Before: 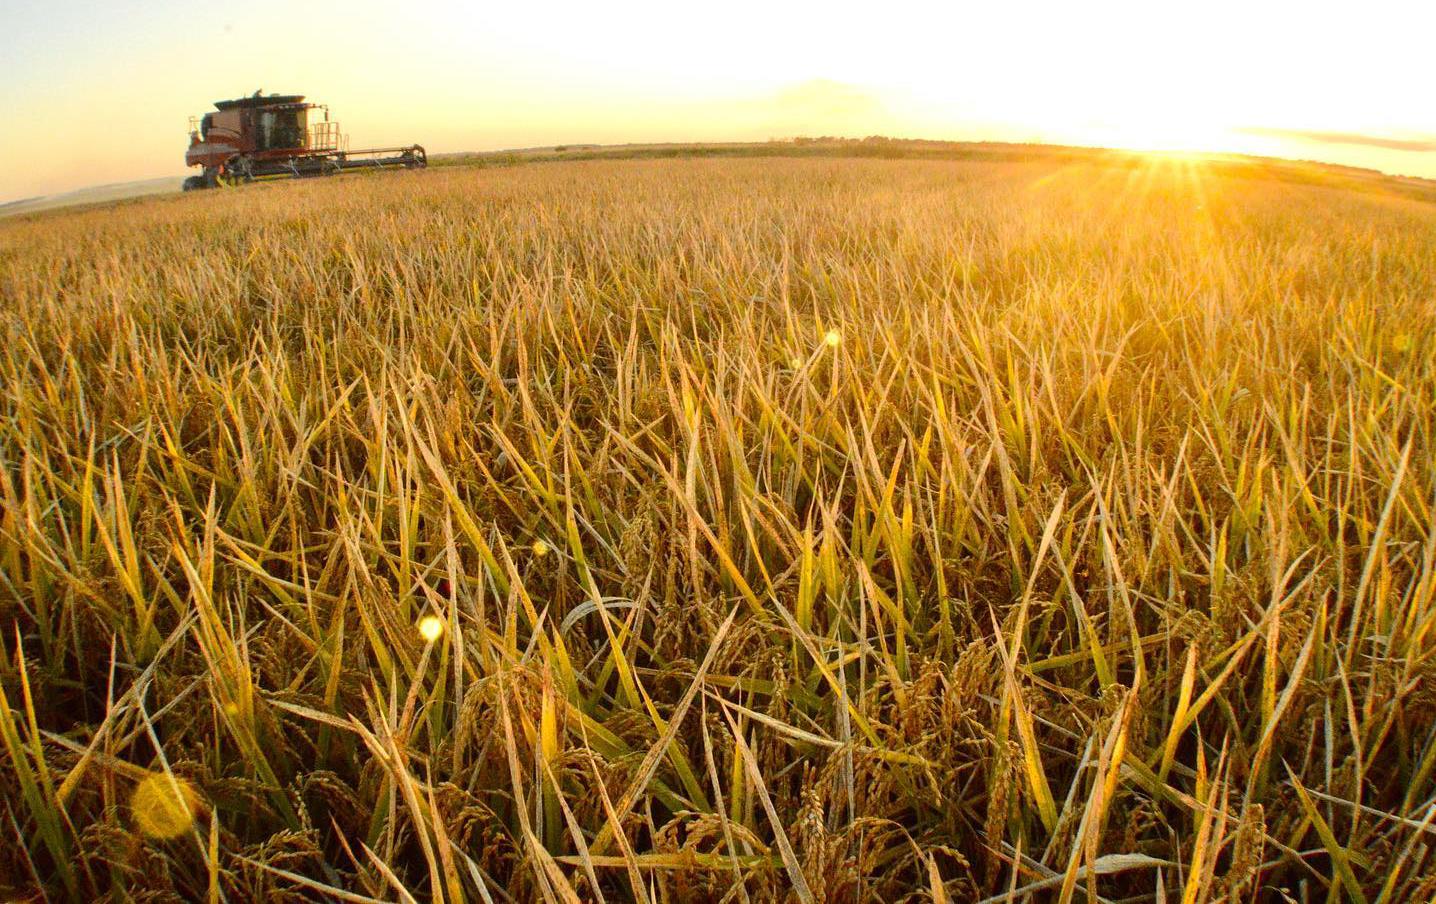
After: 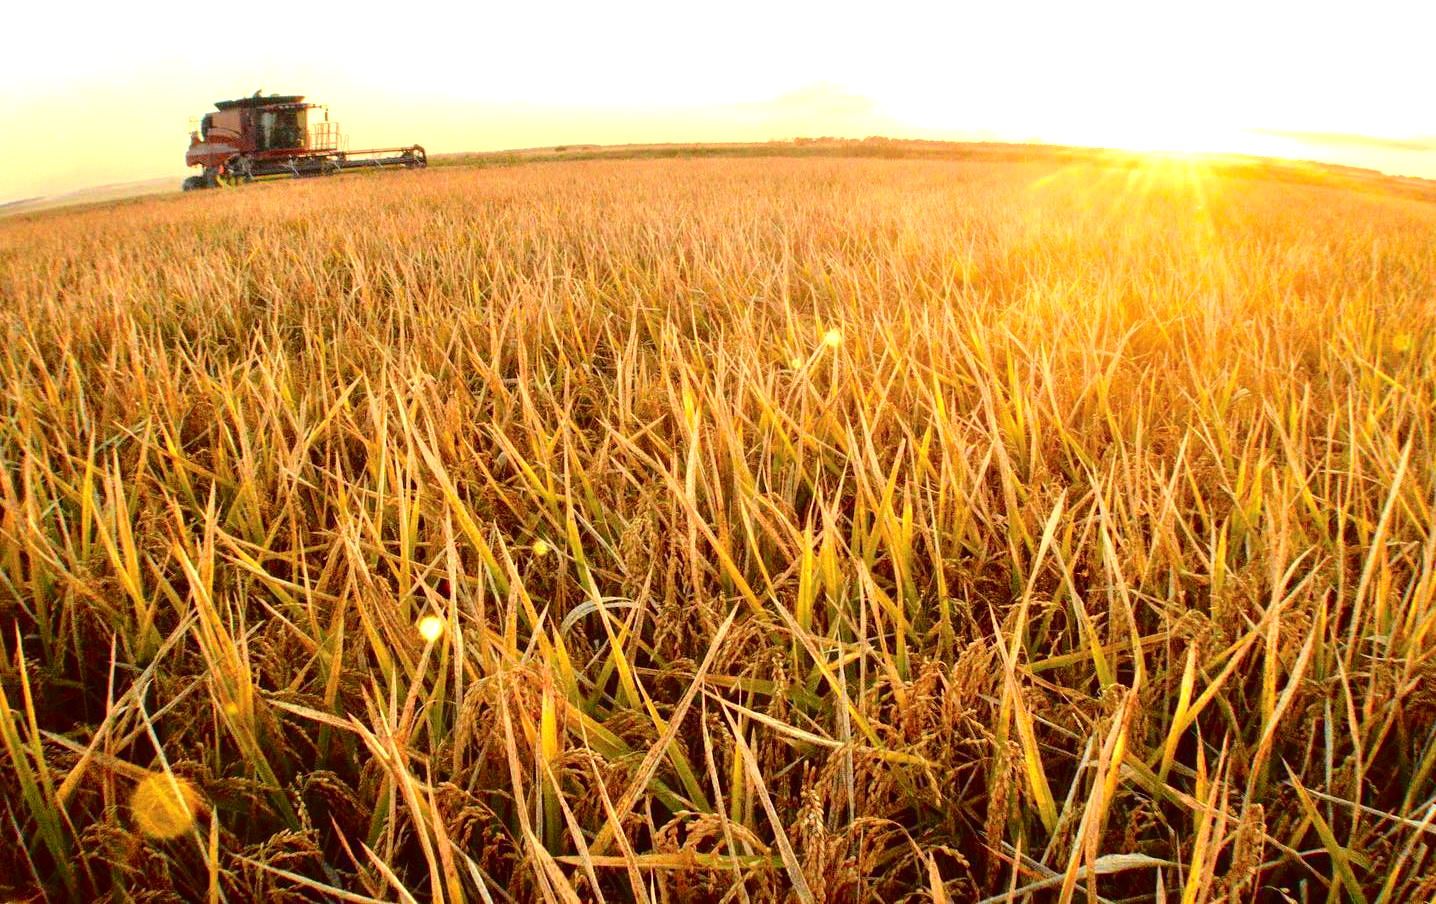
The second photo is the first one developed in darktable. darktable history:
tone curve: curves: ch0 [(0, 0.013) (0.175, 0.11) (0.337, 0.304) (0.498, 0.485) (0.78, 0.742) (0.993, 0.954)]; ch1 [(0, 0) (0.294, 0.184) (0.359, 0.34) (0.362, 0.35) (0.43, 0.41) (0.469, 0.463) (0.495, 0.502) (0.54, 0.563) (0.612, 0.641) (1, 1)]; ch2 [(0, 0) (0.44, 0.437) (0.495, 0.502) (0.524, 0.534) (0.557, 0.56) (0.634, 0.654) (0.728, 0.722) (1, 1)], color space Lab, independent channels, preserve colors none
exposure: black level correction 0, exposure 0.7 EV, compensate exposure bias true, compensate highlight preservation false
